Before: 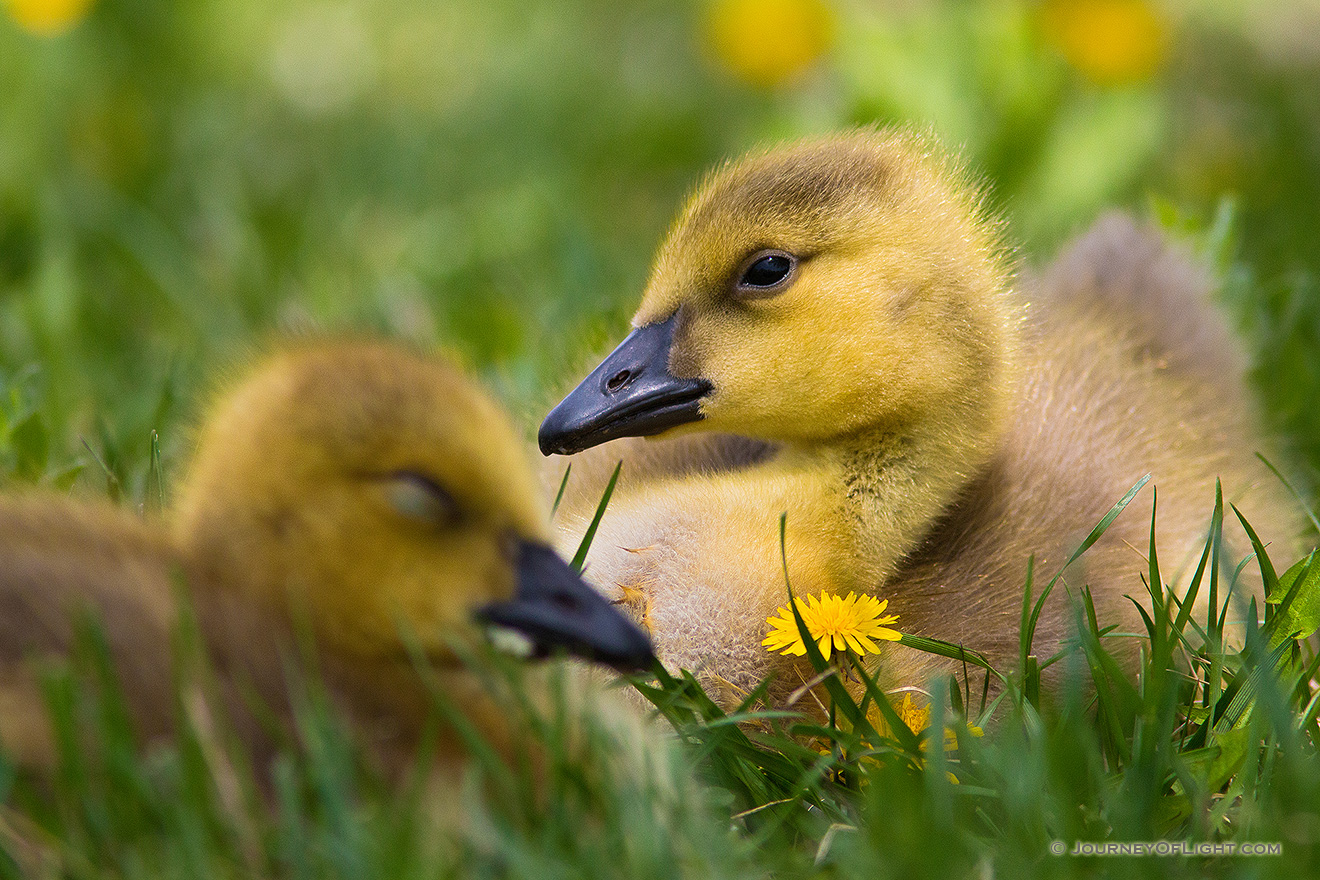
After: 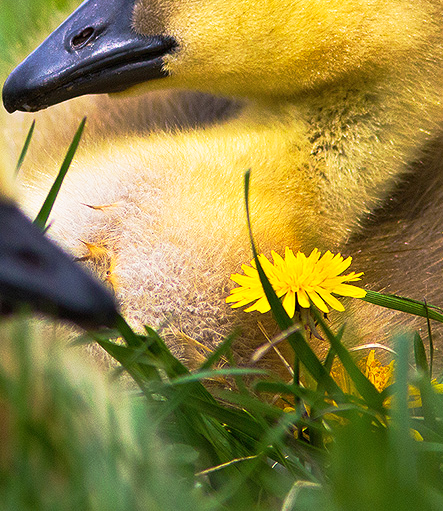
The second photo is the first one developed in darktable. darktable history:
base curve: curves: ch0 [(0, 0) (0.257, 0.25) (0.482, 0.586) (0.757, 0.871) (1, 1)], preserve colors none
exposure: exposure 0.222 EV, compensate exposure bias true, compensate highlight preservation false
crop: left 40.627%, top 39.059%, right 25.774%, bottom 2.796%
